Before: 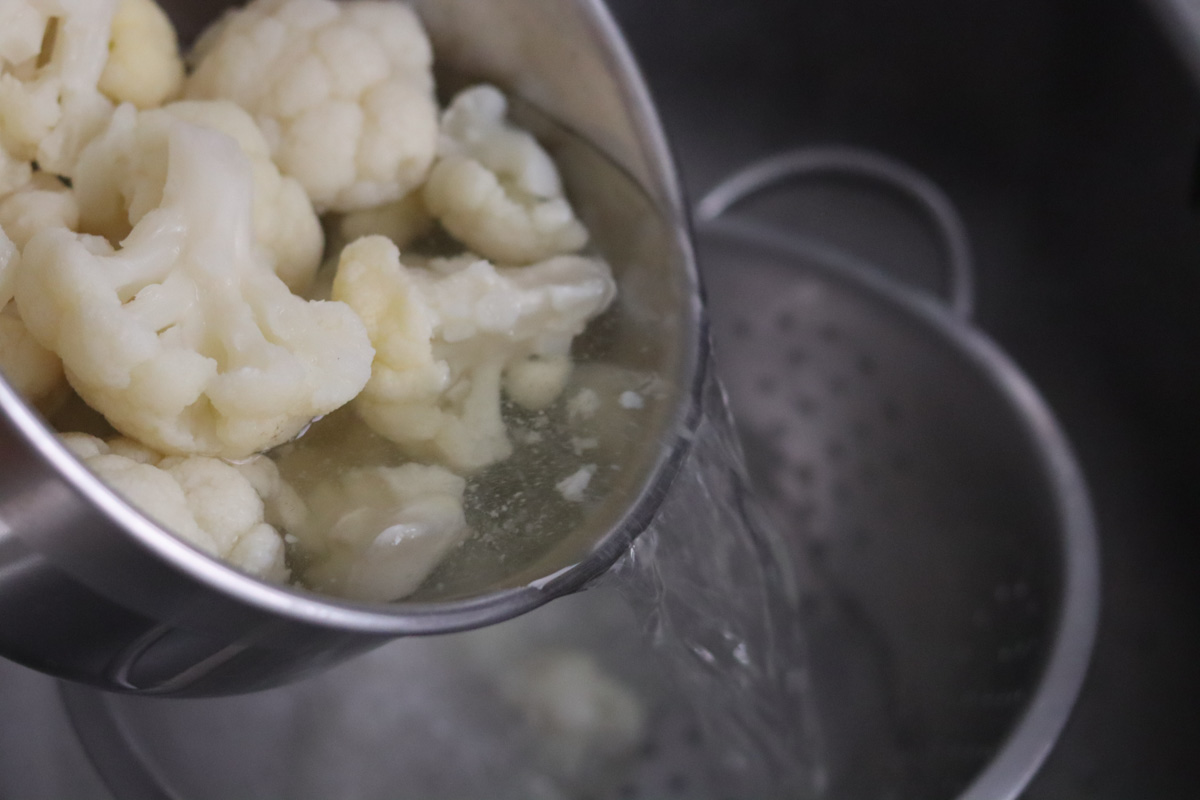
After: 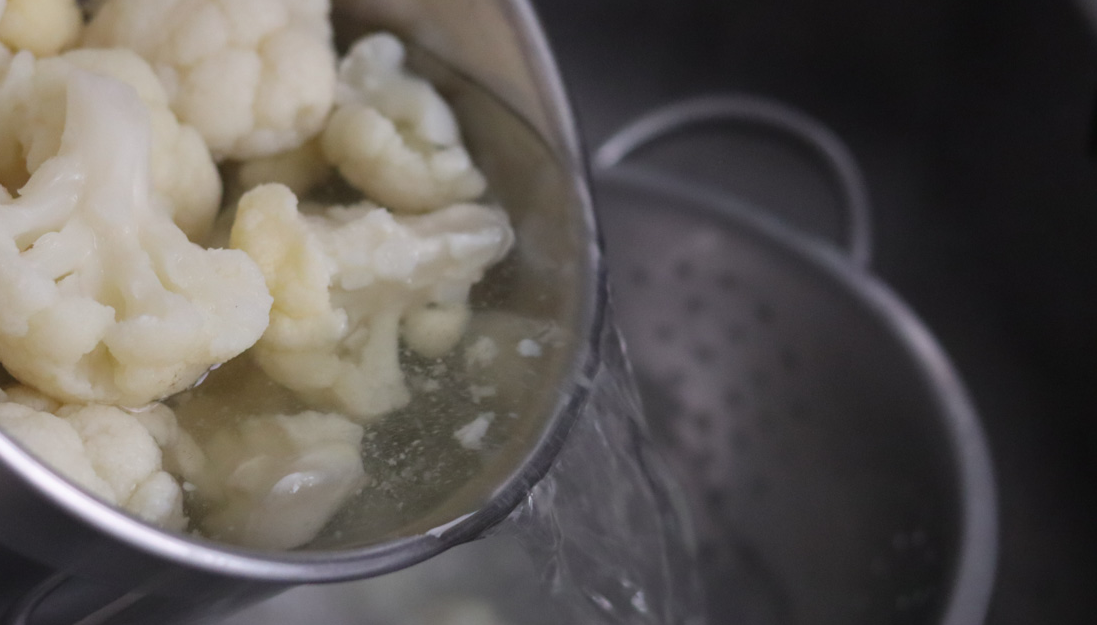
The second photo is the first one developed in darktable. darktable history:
crop: left 8.517%, top 6.525%, bottom 15.256%
